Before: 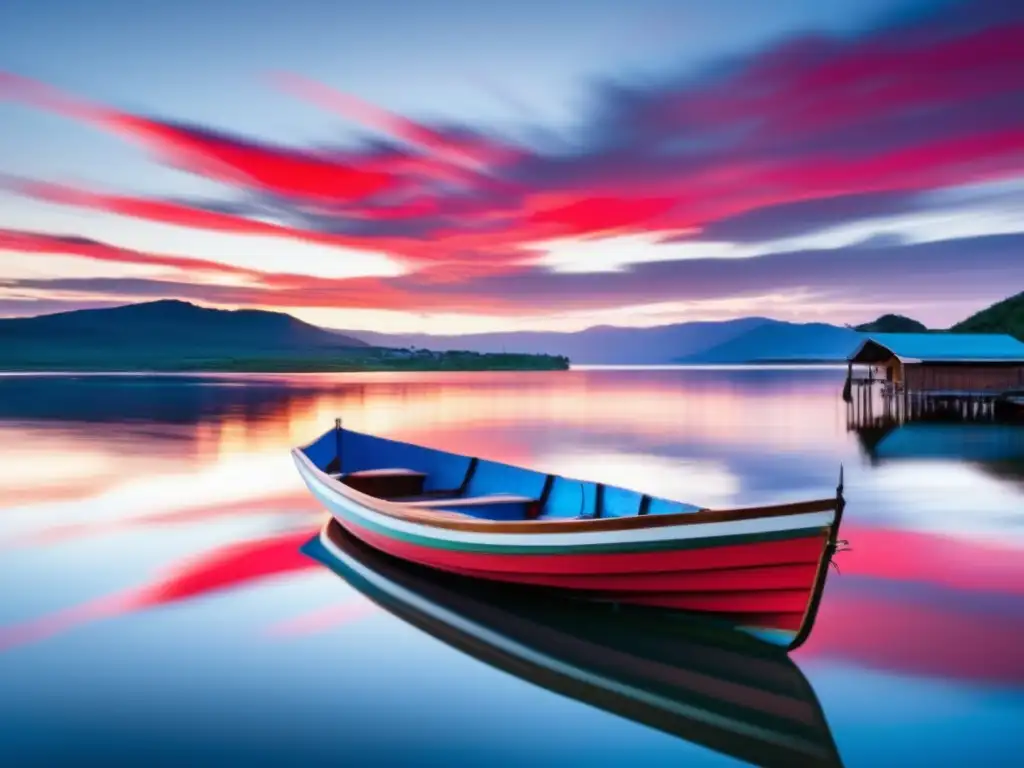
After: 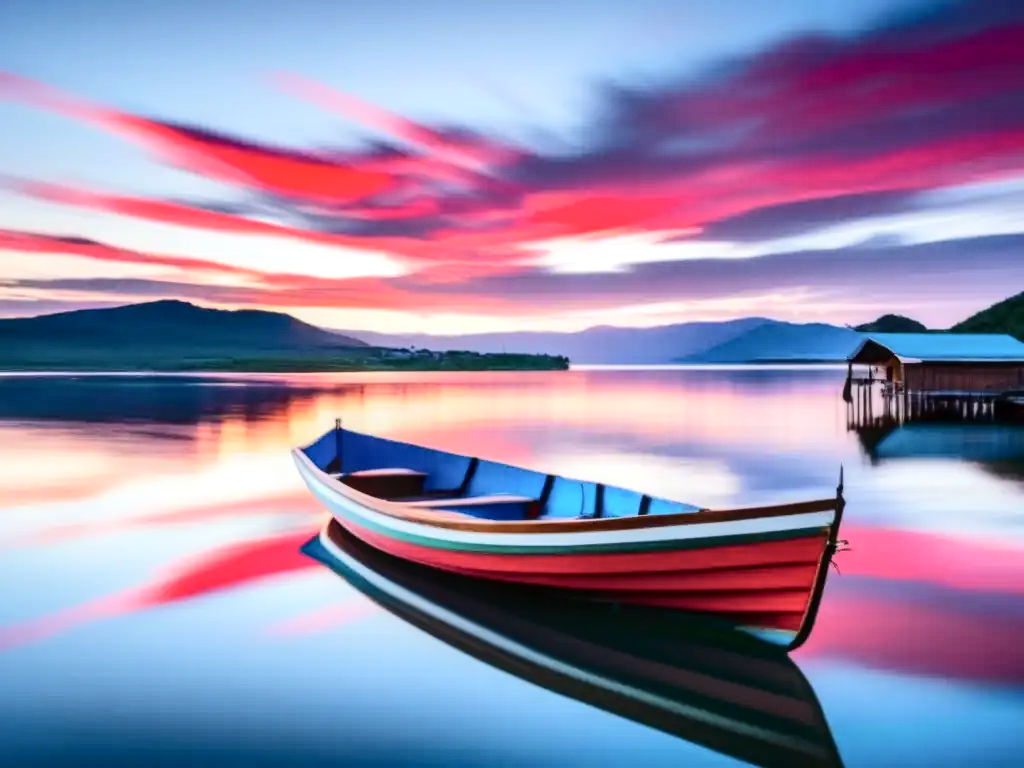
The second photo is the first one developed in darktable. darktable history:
exposure: exposure 0.077 EV, compensate highlight preservation false
tone curve: curves: ch0 [(0, 0) (0.003, 0.002) (0.011, 0.009) (0.025, 0.019) (0.044, 0.031) (0.069, 0.04) (0.1, 0.059) (0.136, 0.092) (0.177, 0.134) (0.224, 0.192) (0.277, 0.262) (0.335, 0.348) (0.399, 0.446) (0.468, 0.554) (0.543, 0.646) (0.623, 0.731) (0.709, 0.807) (0.801, 0.867) (0.898, 0.931) (1, 1)], color space Lab, independent channels, preserve colors none
local contrast: on, module defaults
